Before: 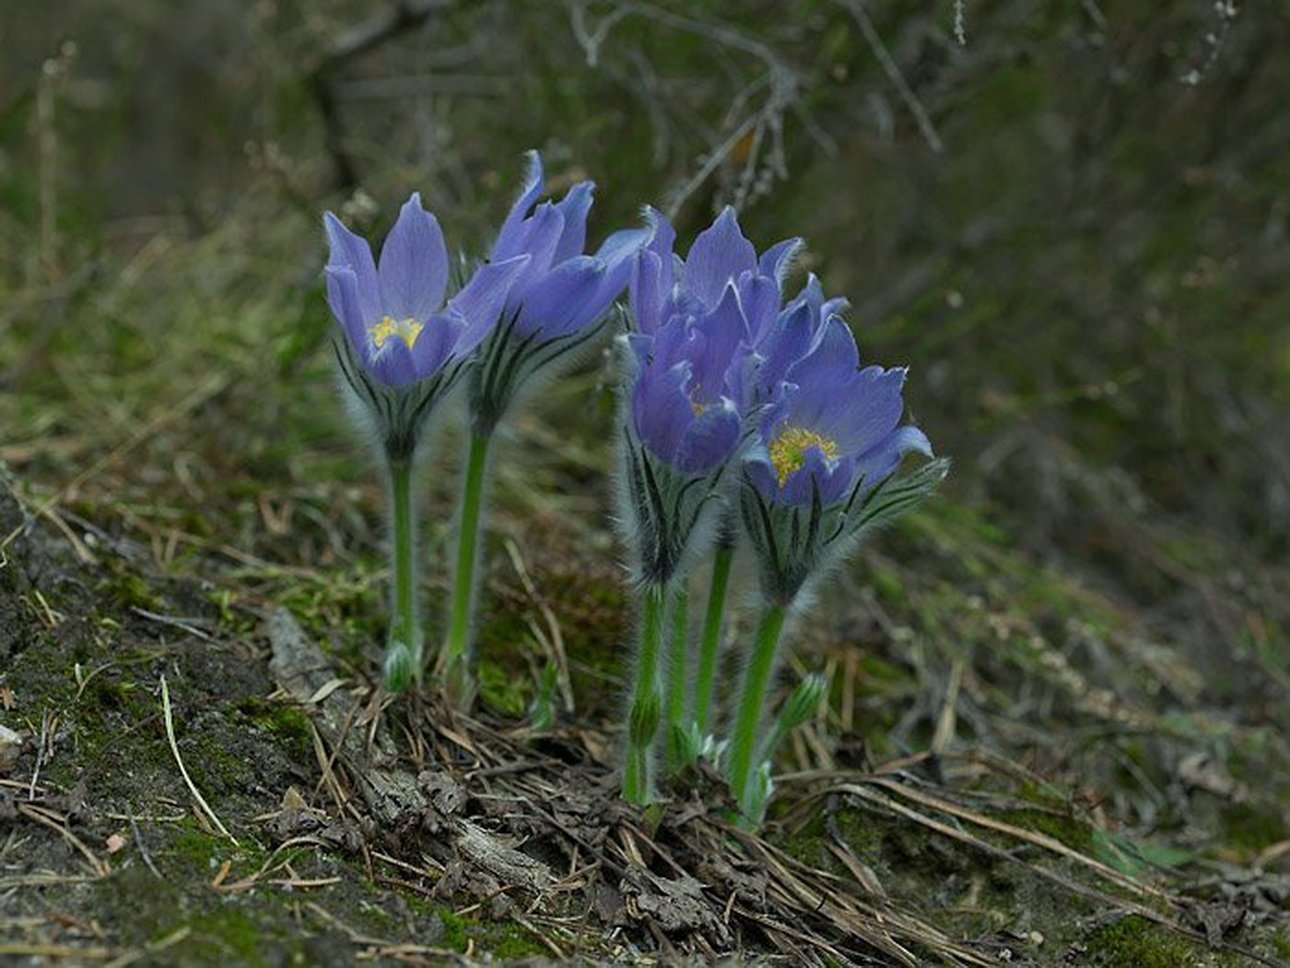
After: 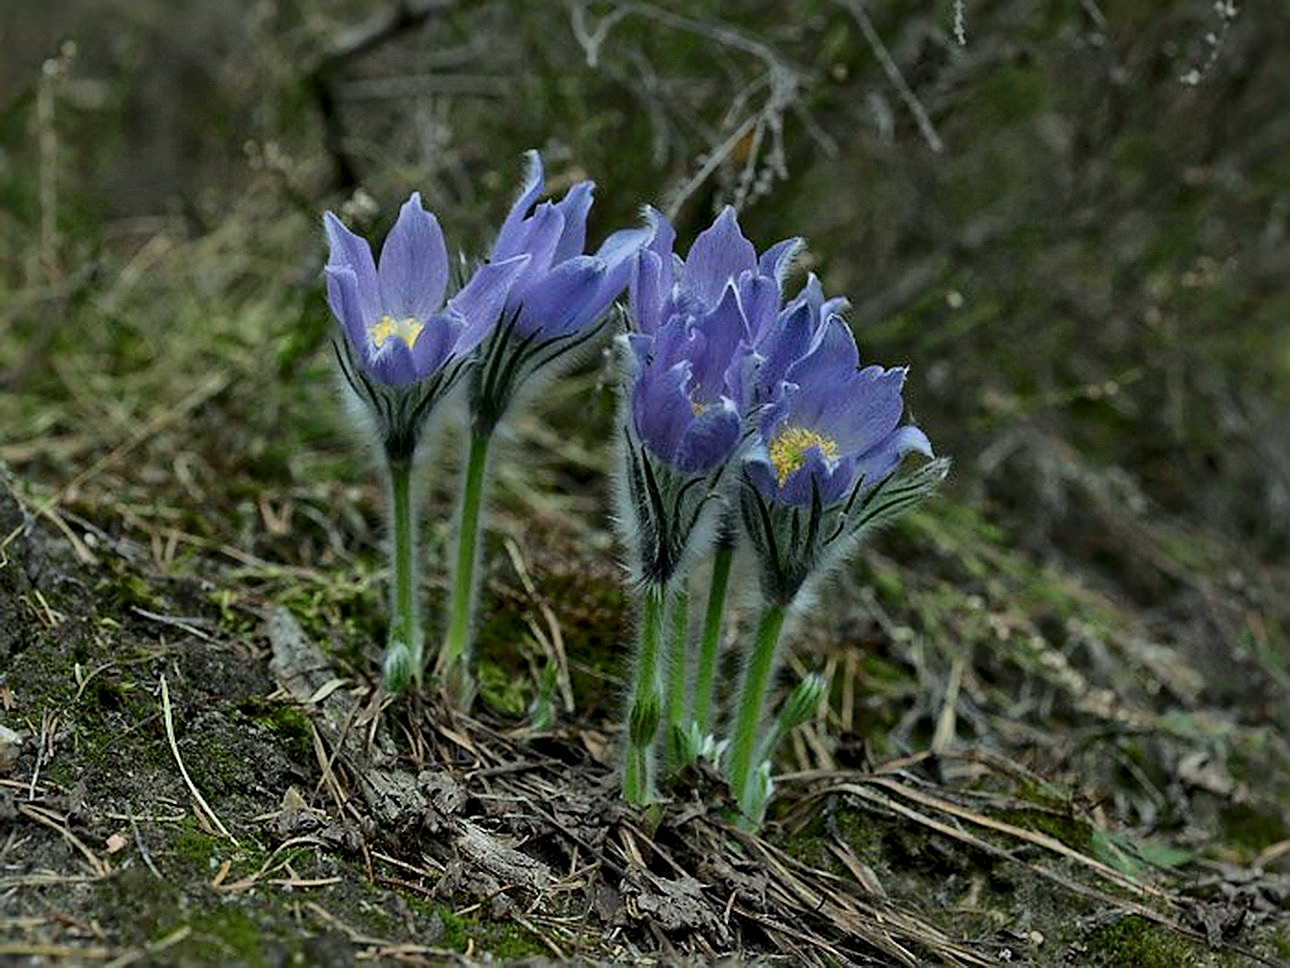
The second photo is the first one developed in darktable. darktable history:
local contrast: mode bilateral grid, contrast 20, coarseness 50, detail 179%, midtone range 0.2
sharpen: radius 1.864, amount 0.398, threshold 1.271
